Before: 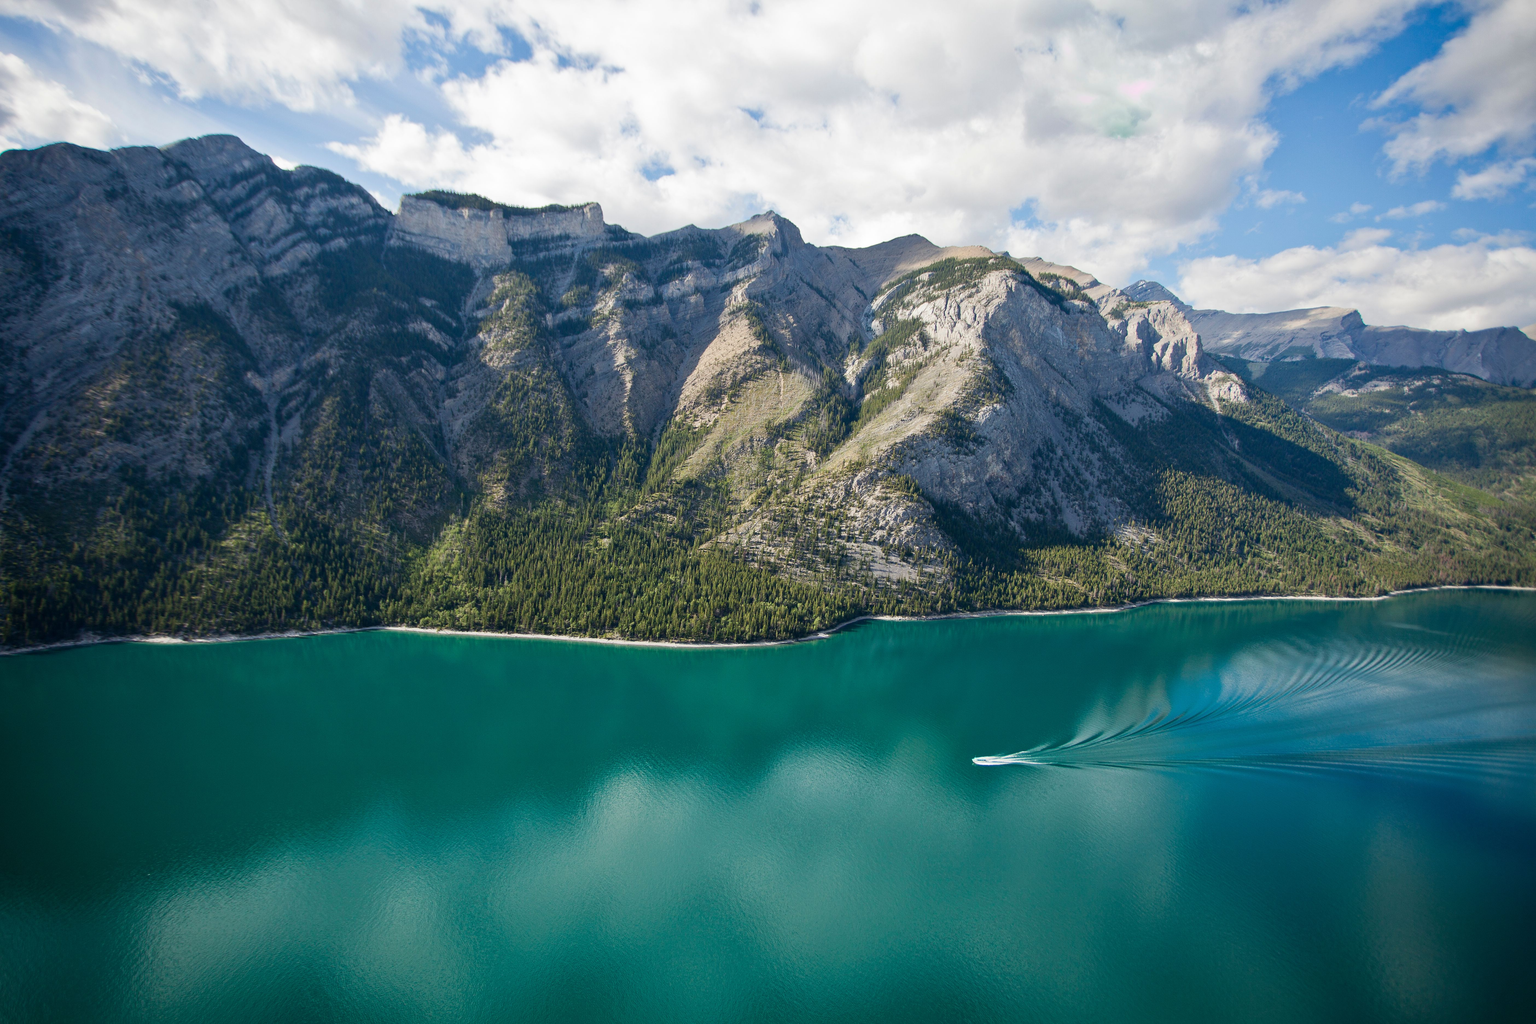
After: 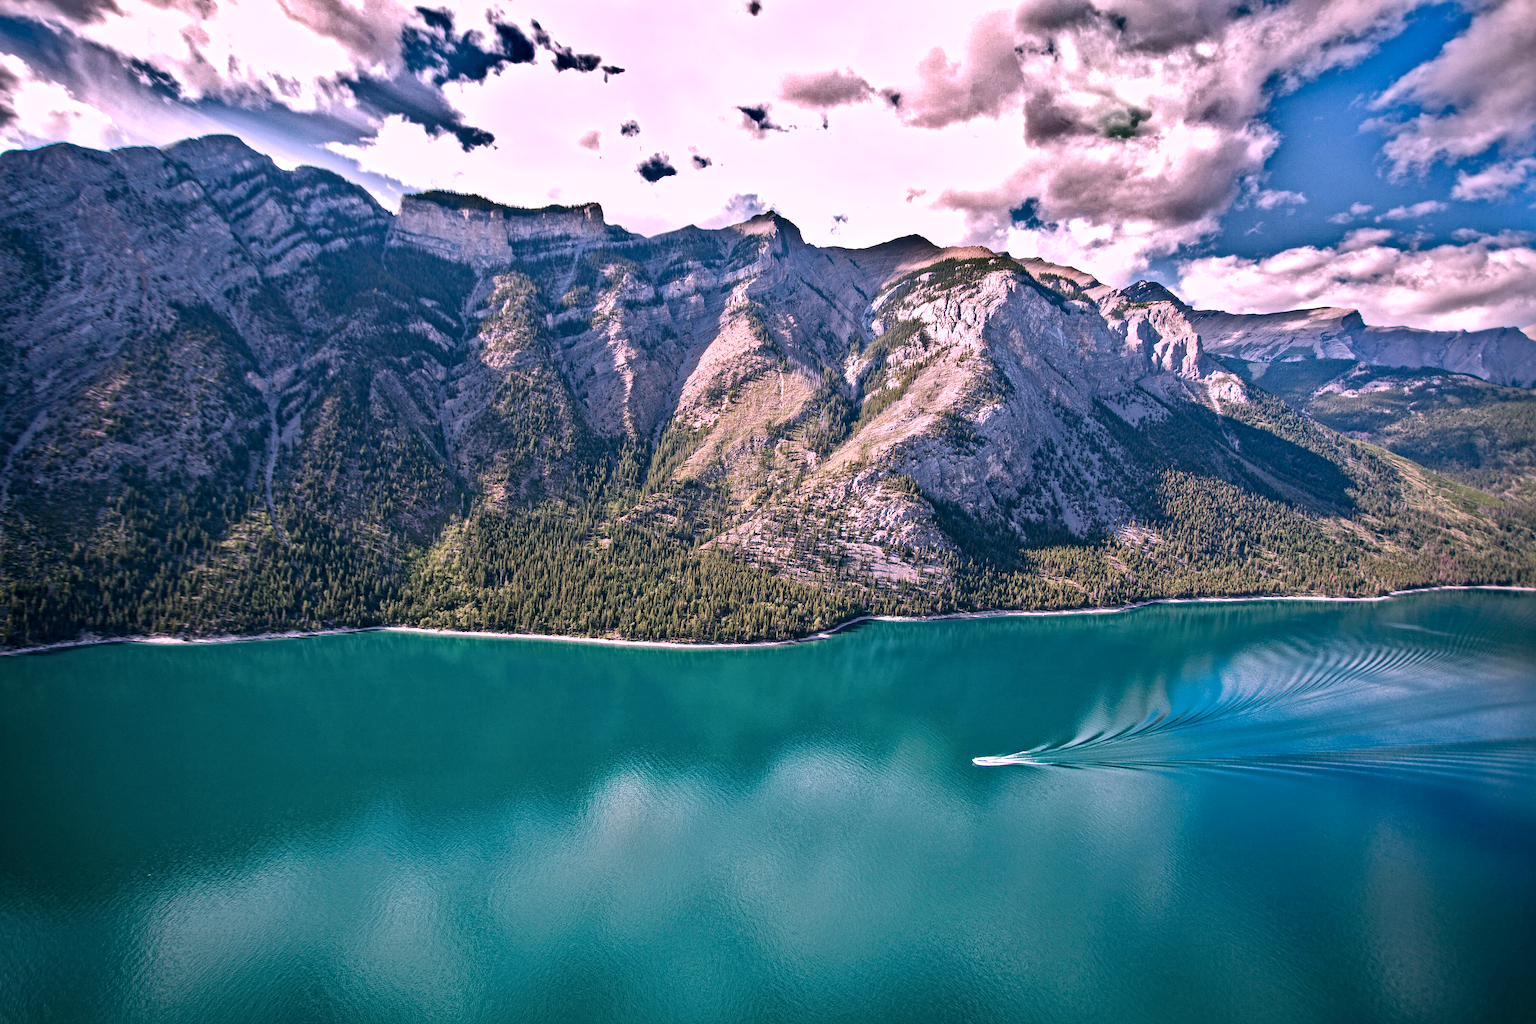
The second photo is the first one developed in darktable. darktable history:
color correction: highlights a* 16.11, highlights b* -20.18
color balance rgb: highlights gain › chroma 3.008%, highlights gain › hue 60.25°, linear chroma grading › global chroma 9.956%, perceptual saturation grading › global saturation -3.36%, perceptual saturation grading › shadows -3.114%, perceptual brilliance grading › global brilliance 11.653%
shadows and highlights: shadows 21.05, highlights -80.81, soften with gaussian
local contrast: mode bilateral grid, contrast 19, coarseness 18, detail 163%, midtone range 0.2
